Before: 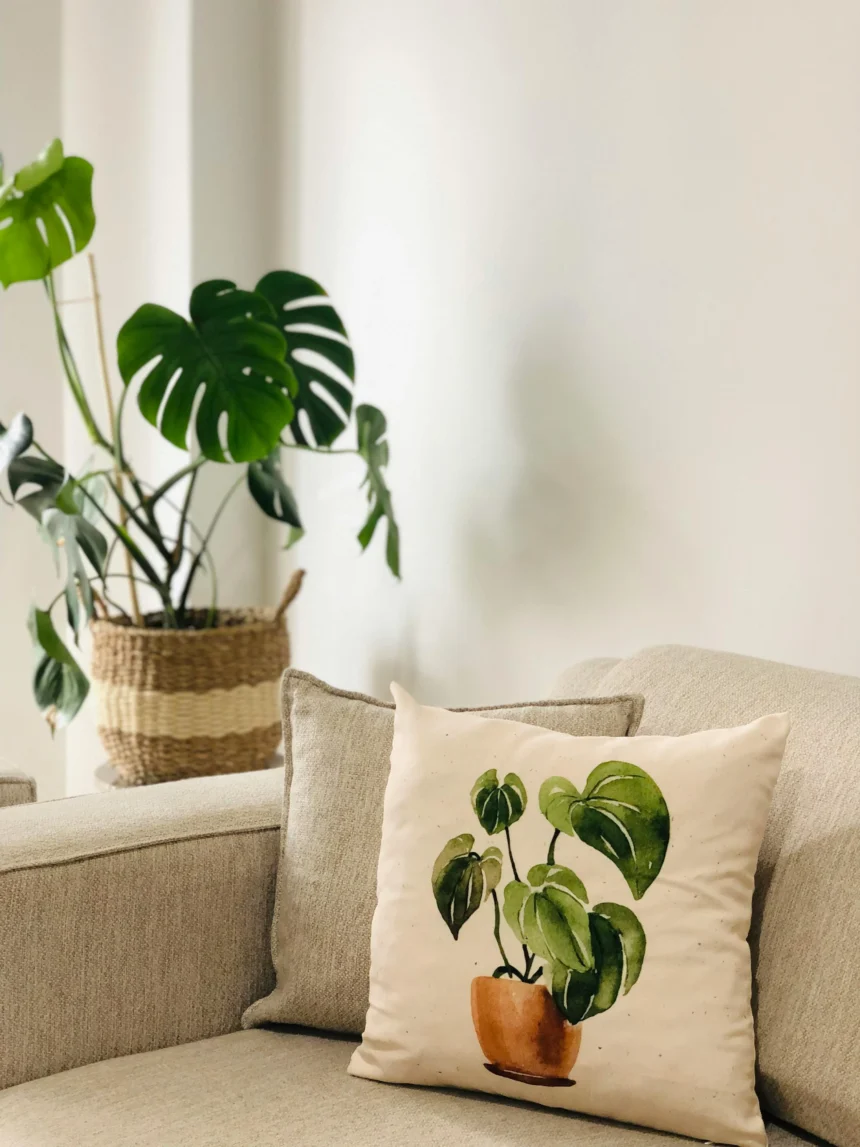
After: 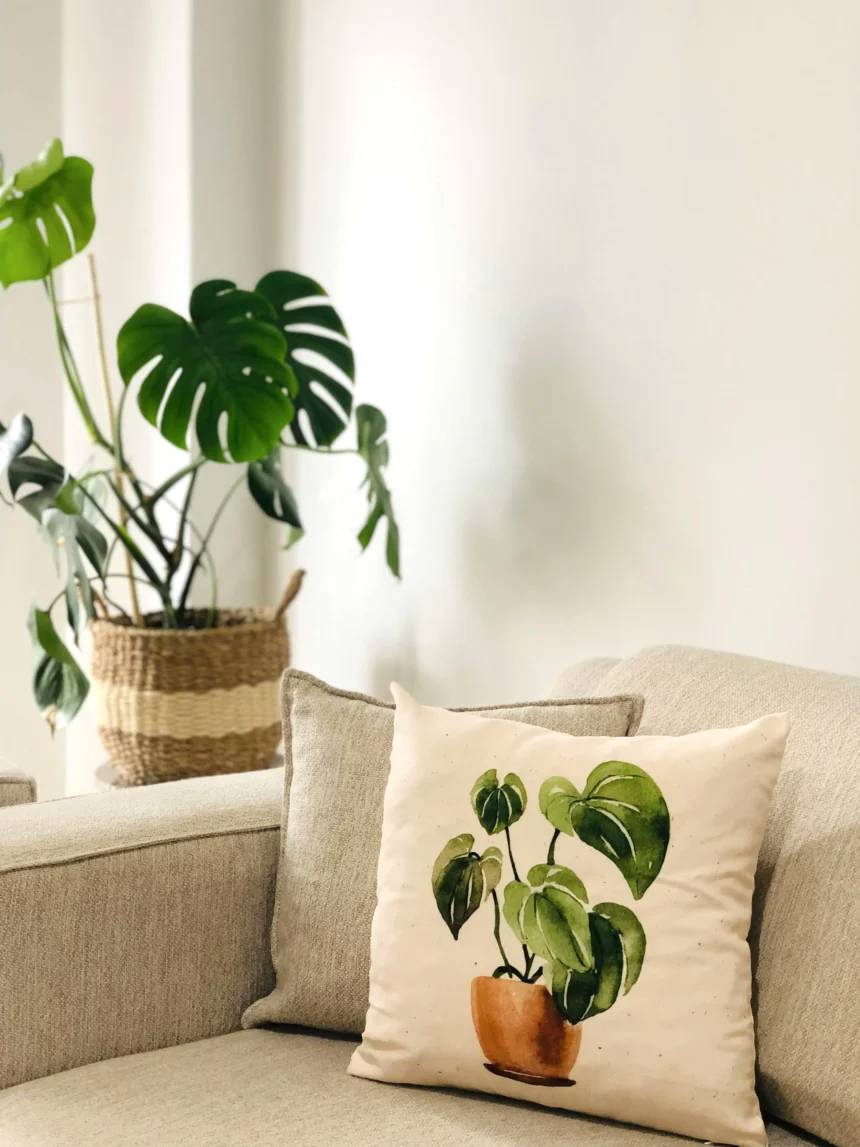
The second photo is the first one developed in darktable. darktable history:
color correction: saturation 0.8
color zones: curves: ch0 [(0, 0.613) (0.01, 0.613) (0.245, 0.448) (0.498, 0.529) (0.642, 0.665) (0.879, 0.777) (0.99, 0.613)]; ch1 [(0, 0) (0.143, 0) (0.286, 0) (0.429, 0) (0.571, 0) (0.714, 0) (0.857, 0)], mix -121.96%
exposure: exposure 0.178 EV, compensate exposure bias true, compensate highlight preservation false
